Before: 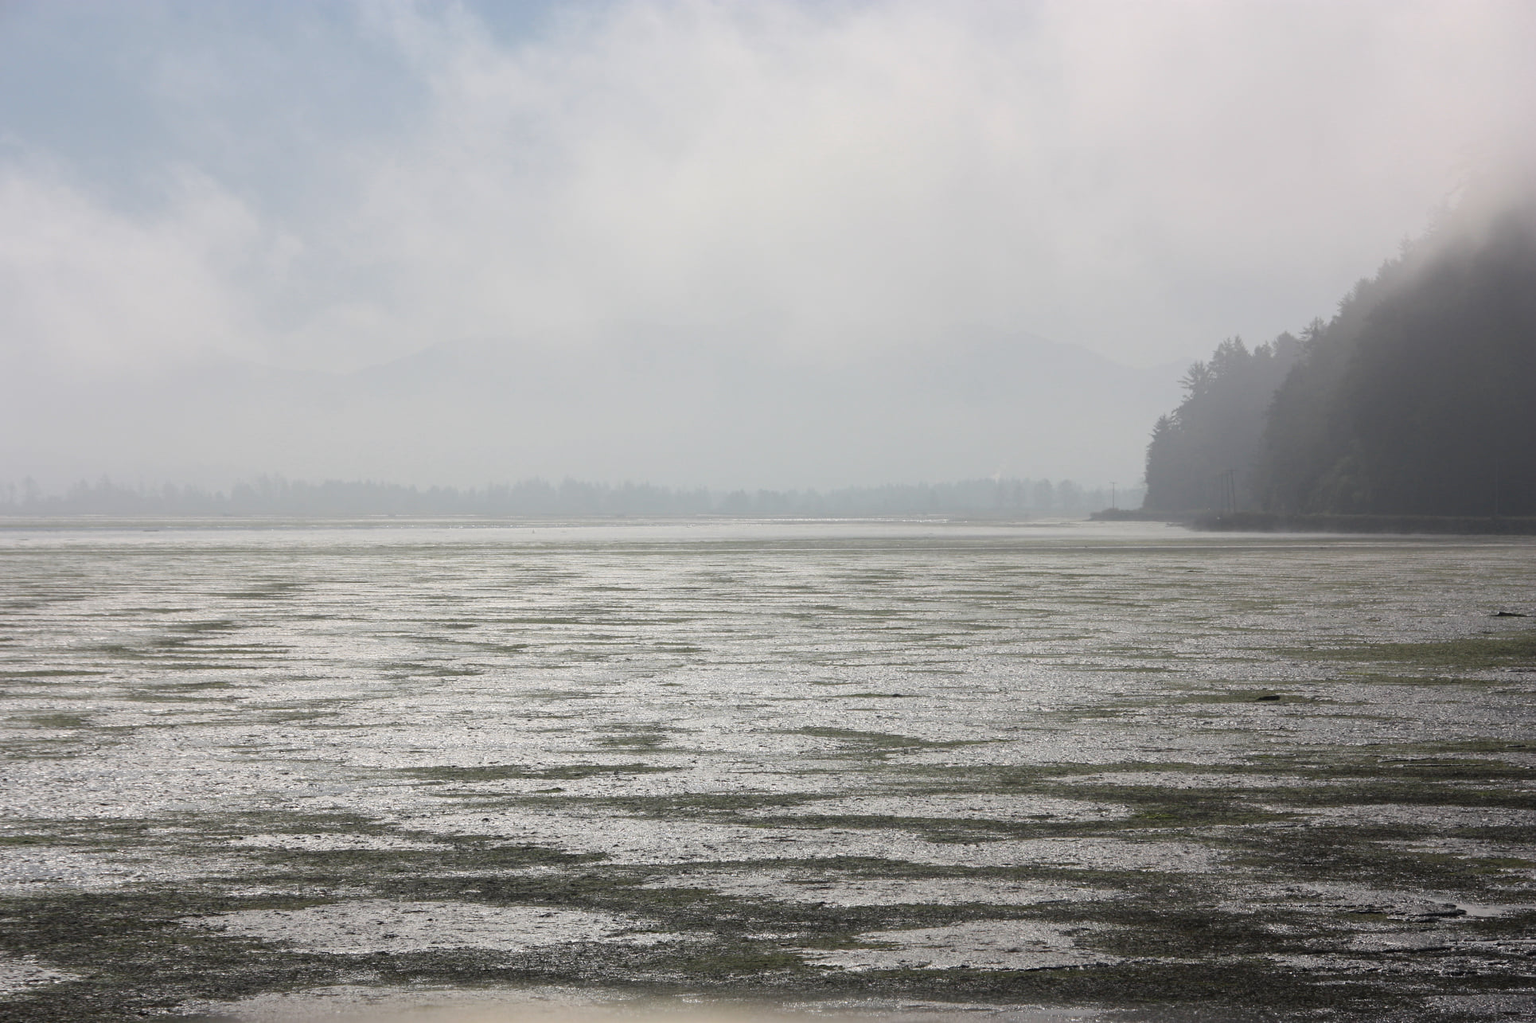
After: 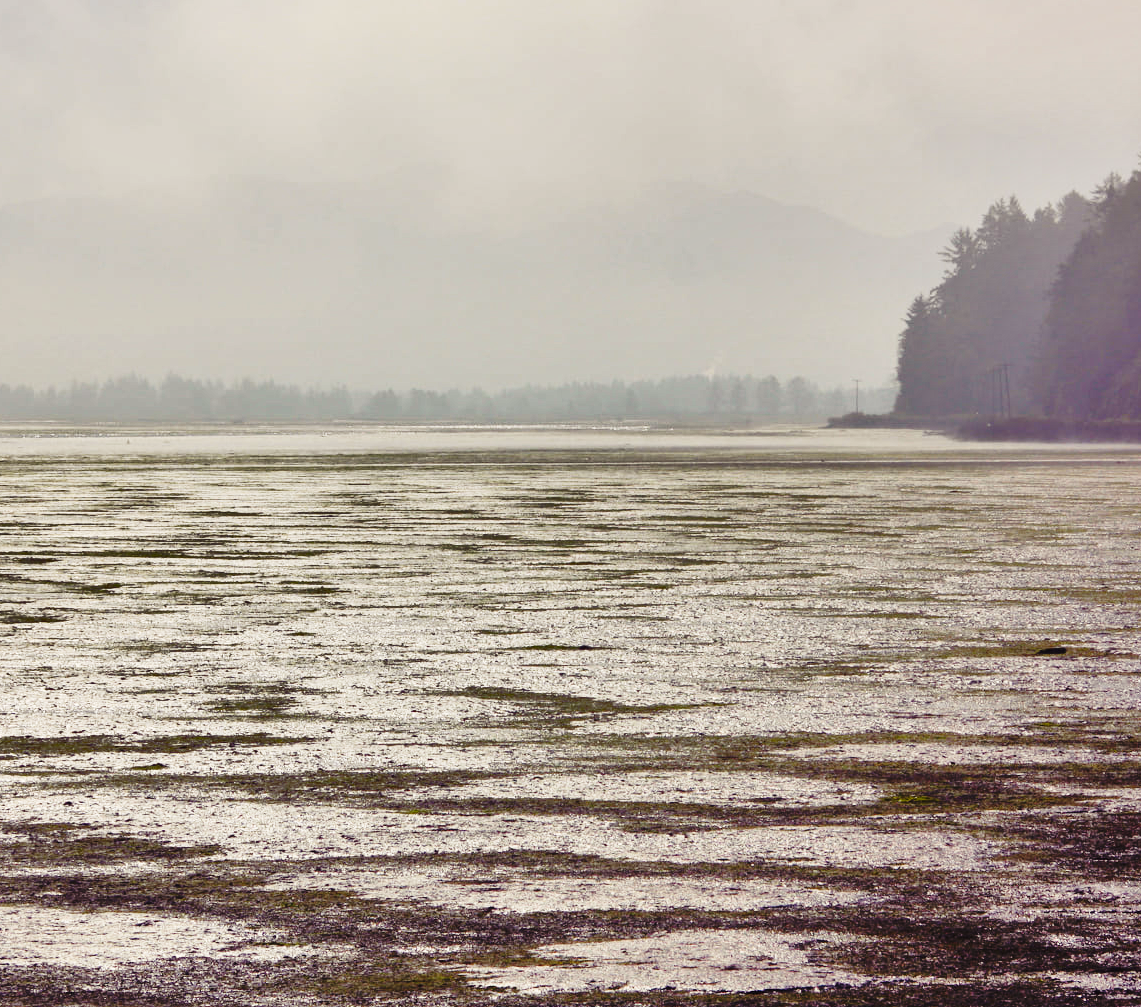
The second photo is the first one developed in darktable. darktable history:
crop and rotate: left 28.104%, top 17.633%, right 12.767%, bottom 3.97%
color balance rgb: shadows lift › chroma 6.306%, shadows lift › hue 304.82°, highlights gain › chroma 3.028%, highlights gain › hue 76.03°, linear chroma grading › global chroma 9.029%, perceptual saturation grading › global saturation 34.58%, perceptual saturation grading › highlights -29.923%, perceptual saturation grading › shadows 34.546%, global vibrance 20%
base curve: curves: ch0 [(0, 0) (0.04, 0.03) (0.133, 0.232) (0.448, 0.748) (0.843, 0.968) (1, 1)], preserve colors none
shadows and highlights: white point adjustment 0.158, highlights -69.06, soften with gaussian
